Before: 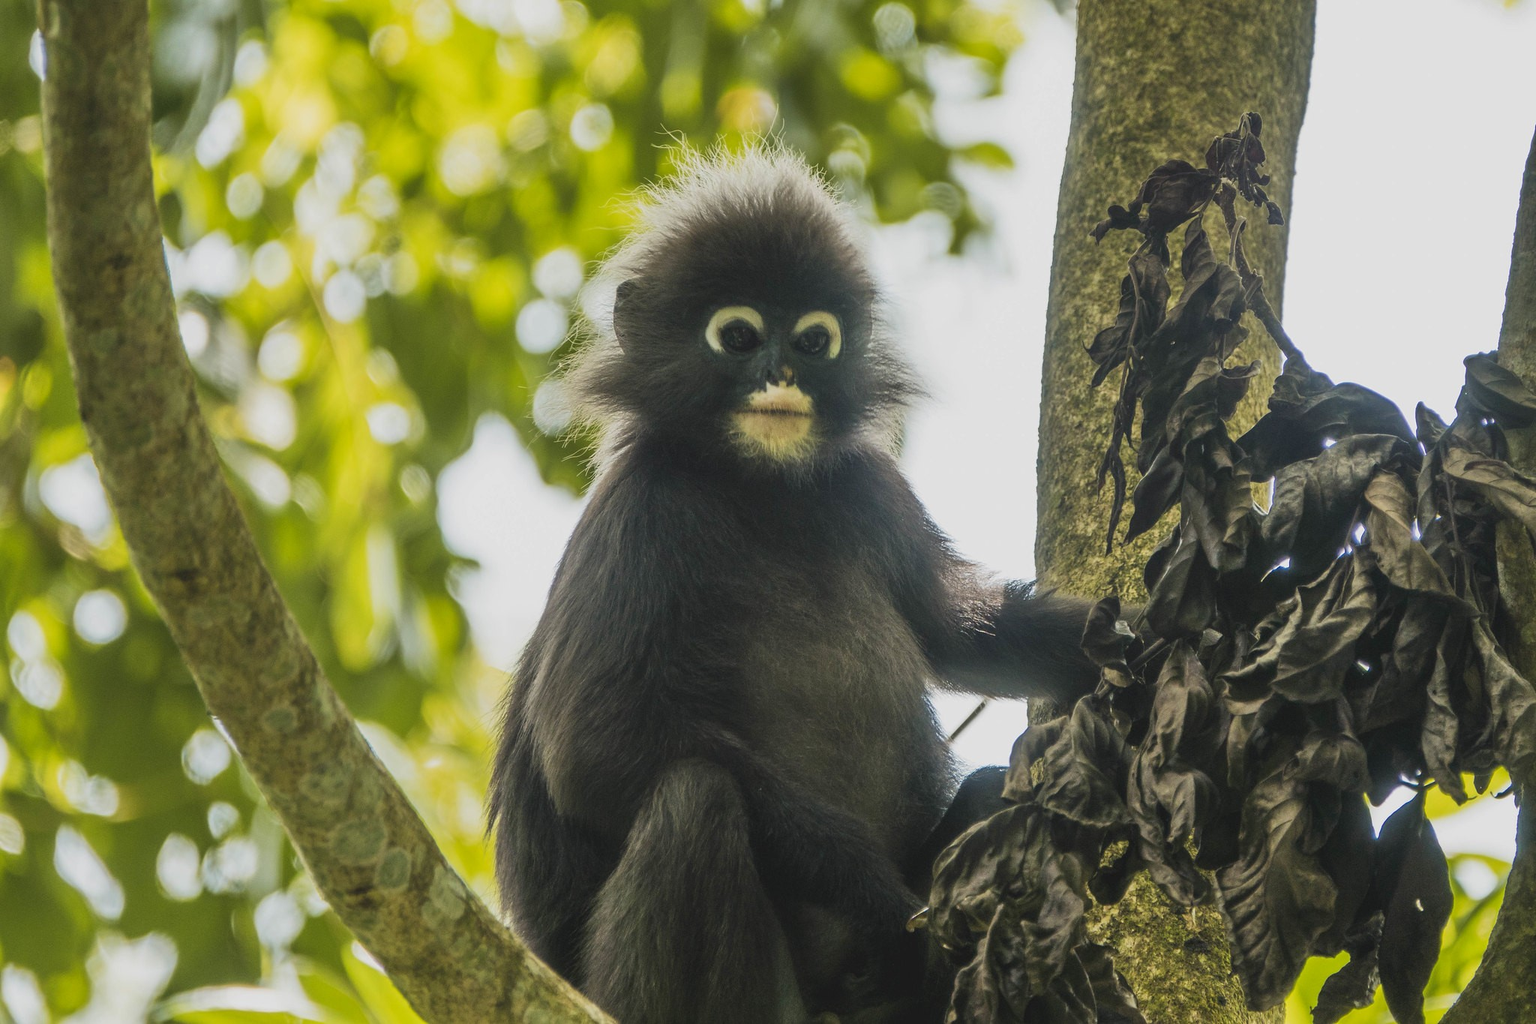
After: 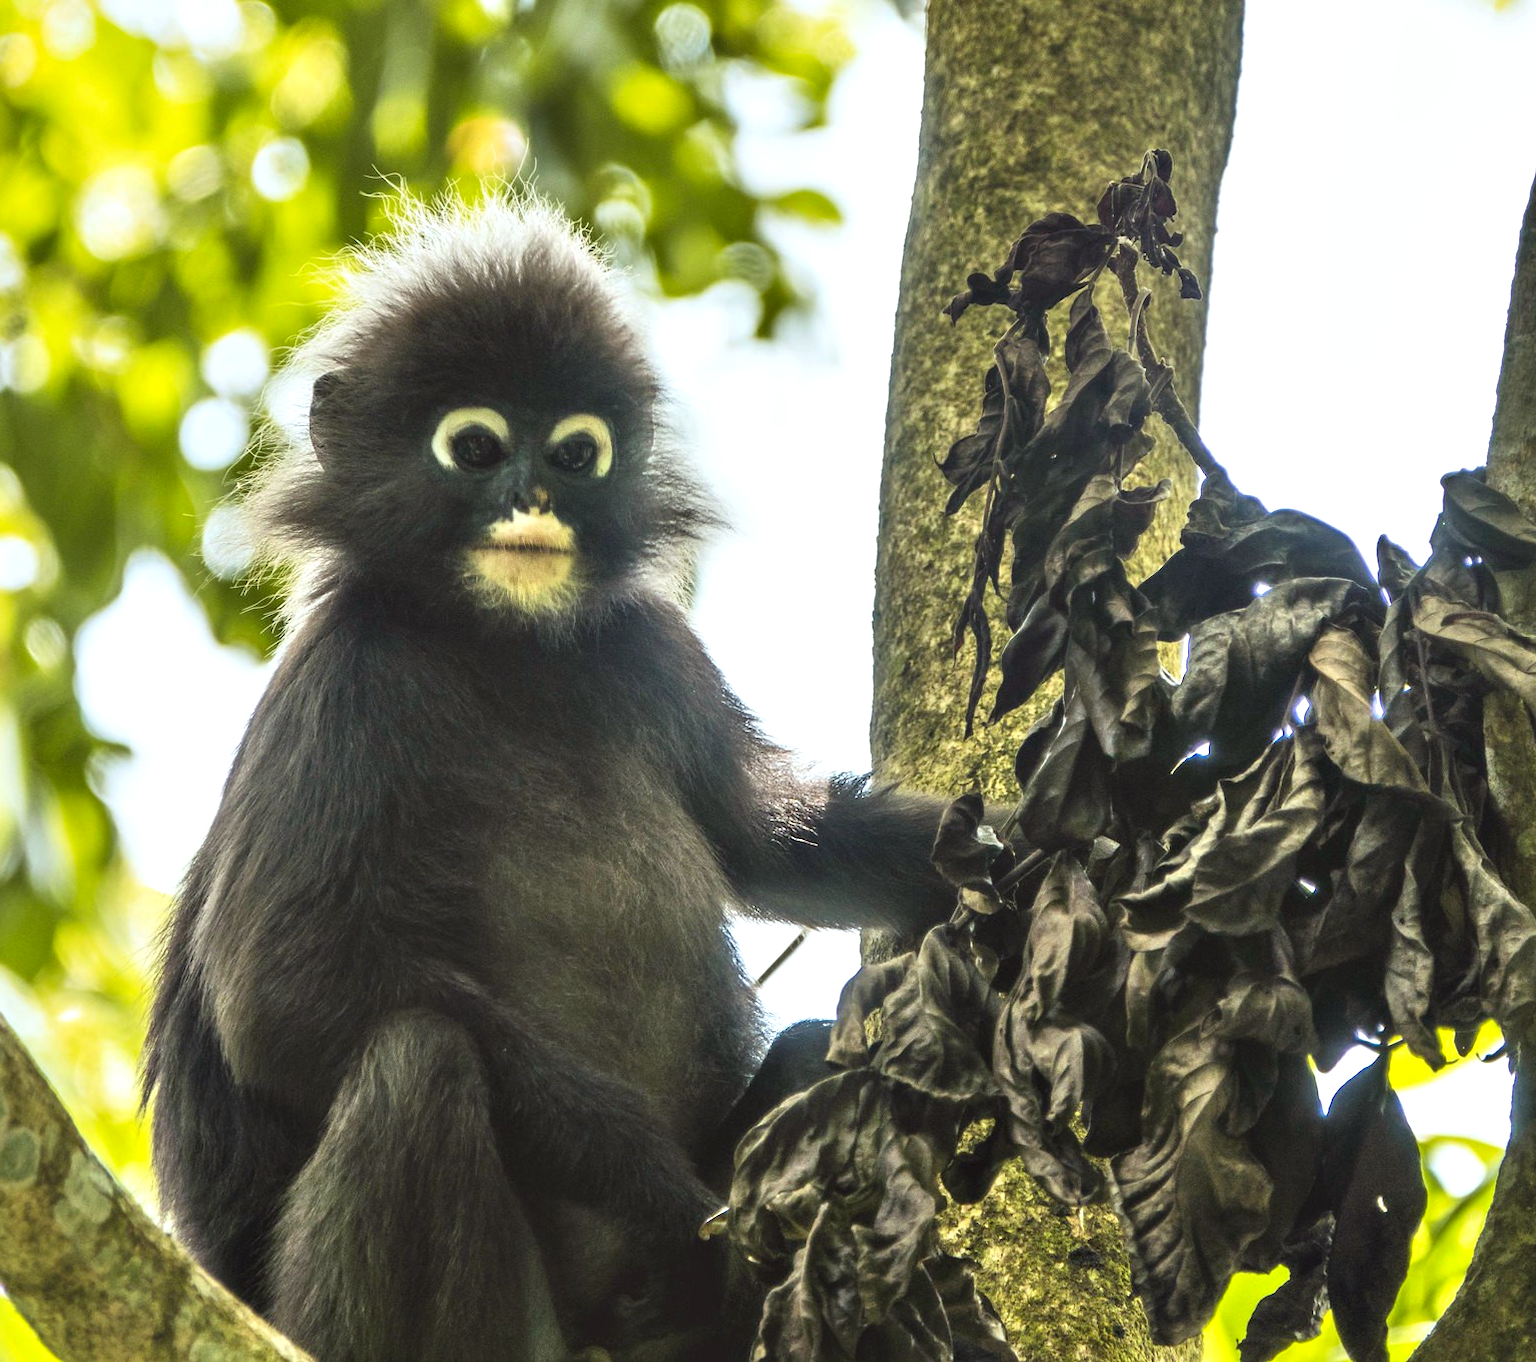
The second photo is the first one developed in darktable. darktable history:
tone equalizer: on, module defaults
color correction: highlights a* -2.76, highlights b* -2.06, shadows a* 2.27, shadows b* 2.79
contrast equalizer: octaves 7, y [[0.528, 0.548, 0.563, 0.562, 0.546, 0.526], [0.55 ×6], [0 ×6], [0 ×6], [0 ×6]]
contrast brightness saturation: contrast 0.084, saturation 0.021
exposure: black level correction 0, exposure 0.5 EV, compensate highlight preservation false
crop and rotate: left 24.83%
